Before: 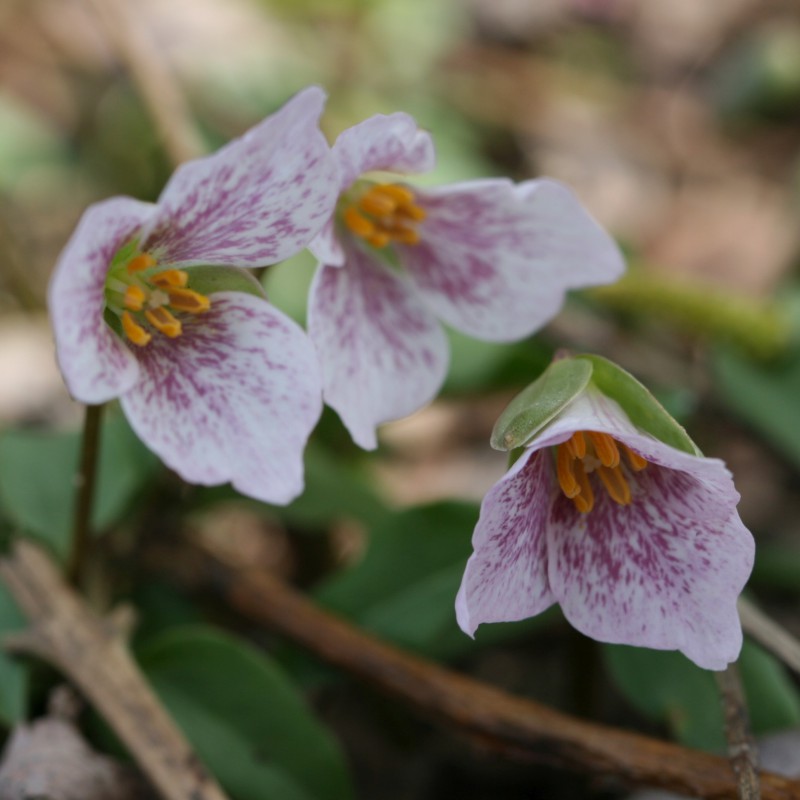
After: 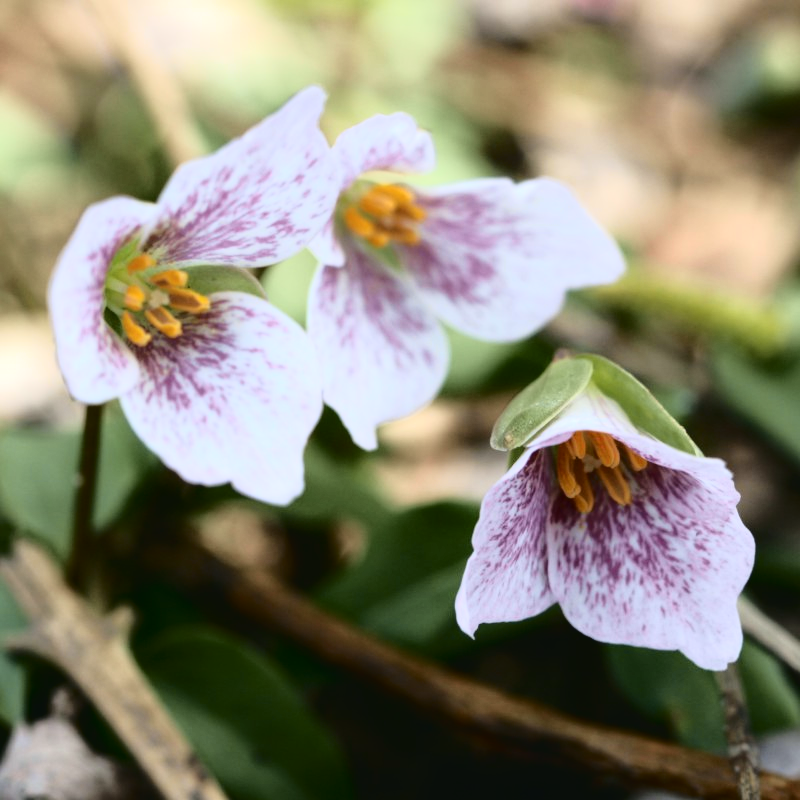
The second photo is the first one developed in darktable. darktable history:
tone equalizer: -8 EV -0.747 EV, -7 EV -0.69 EV, -6 EV -0.613 EV, -5 EV -0.364 EV, -3 EV 0.399 EV, -2 EV 0.6 EV, -1 EV 0.687 EV, +0 EV 0.775 EV
contrast brightness saturation: contrast 0.043, saturation 0.161
tone curve: curves: ch0 [(0, 0.032) (0.078, 0.052) (0.236, 0.168) (0.43, 0.472) (0.508, 0.566) (0.66, 0.754) (0.79, 0.883) (0.994, 0.974)]; ch1 [(0, 0) (0.161, 0.092) (0.35, 0.33) (0.379, 0.401) (0.456, 0.456) (0.508, 0.501) (0.547, 0.531) (0.573, 0.563) (0.625, 0.602) (0.718, 0.734) (1, 1)]; ch2 [(0, 0) (0.369, 0.427) (0.44, 0.434) (0.502, 0.501) (0.54, 0.537) (0.586, 0.59) (0.621, 0.604) (1, 1)], color space Lab, independent channels
